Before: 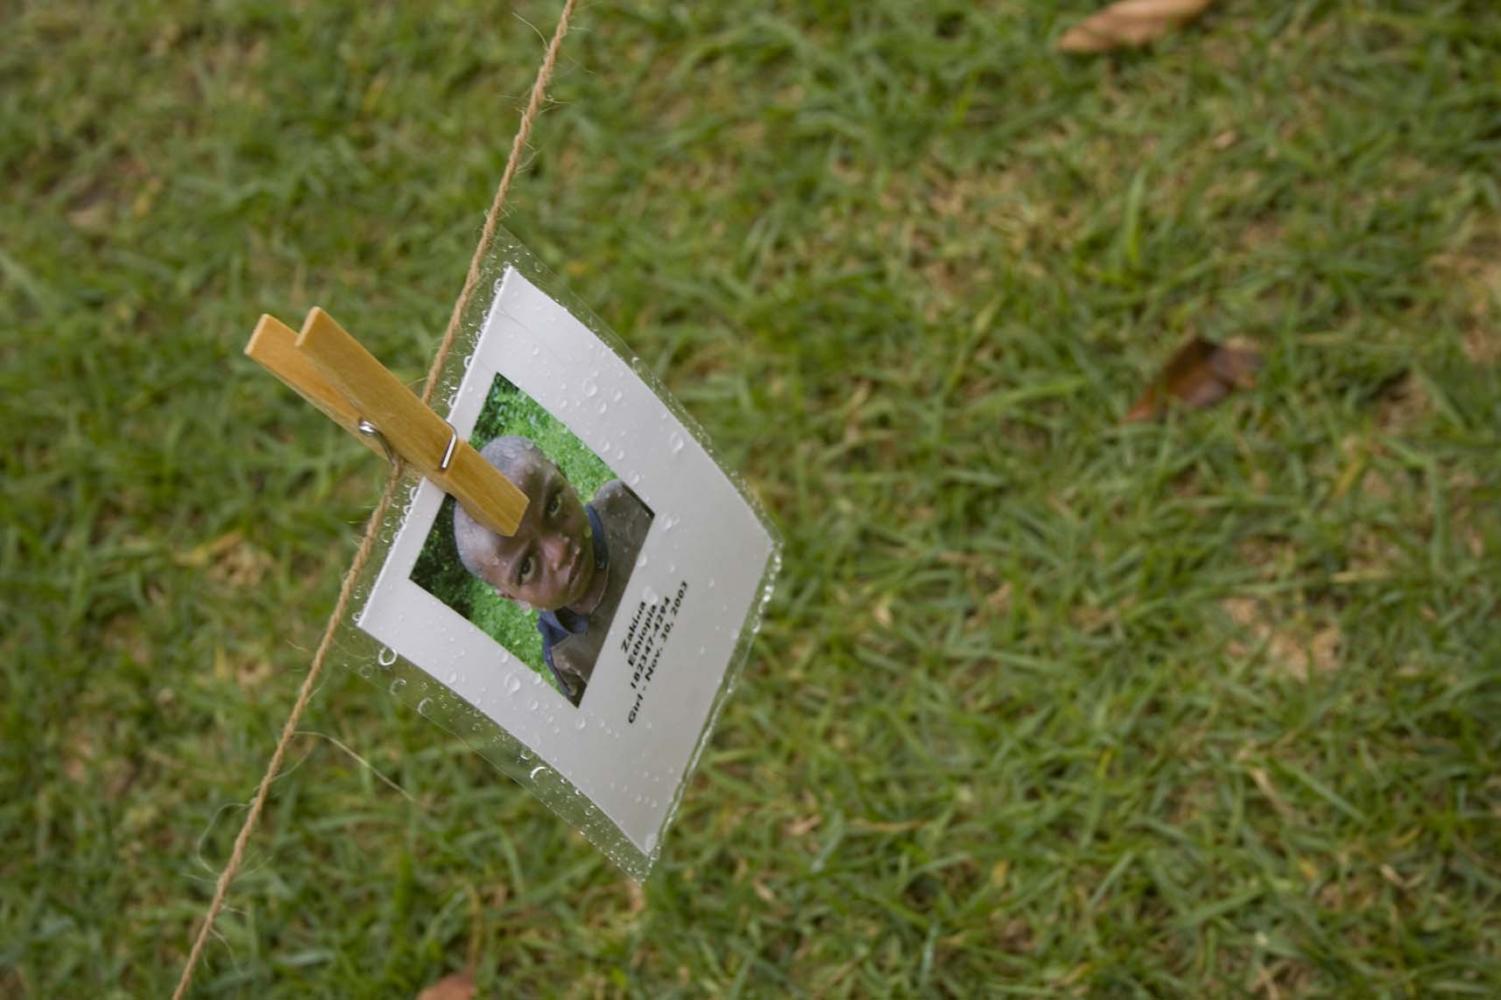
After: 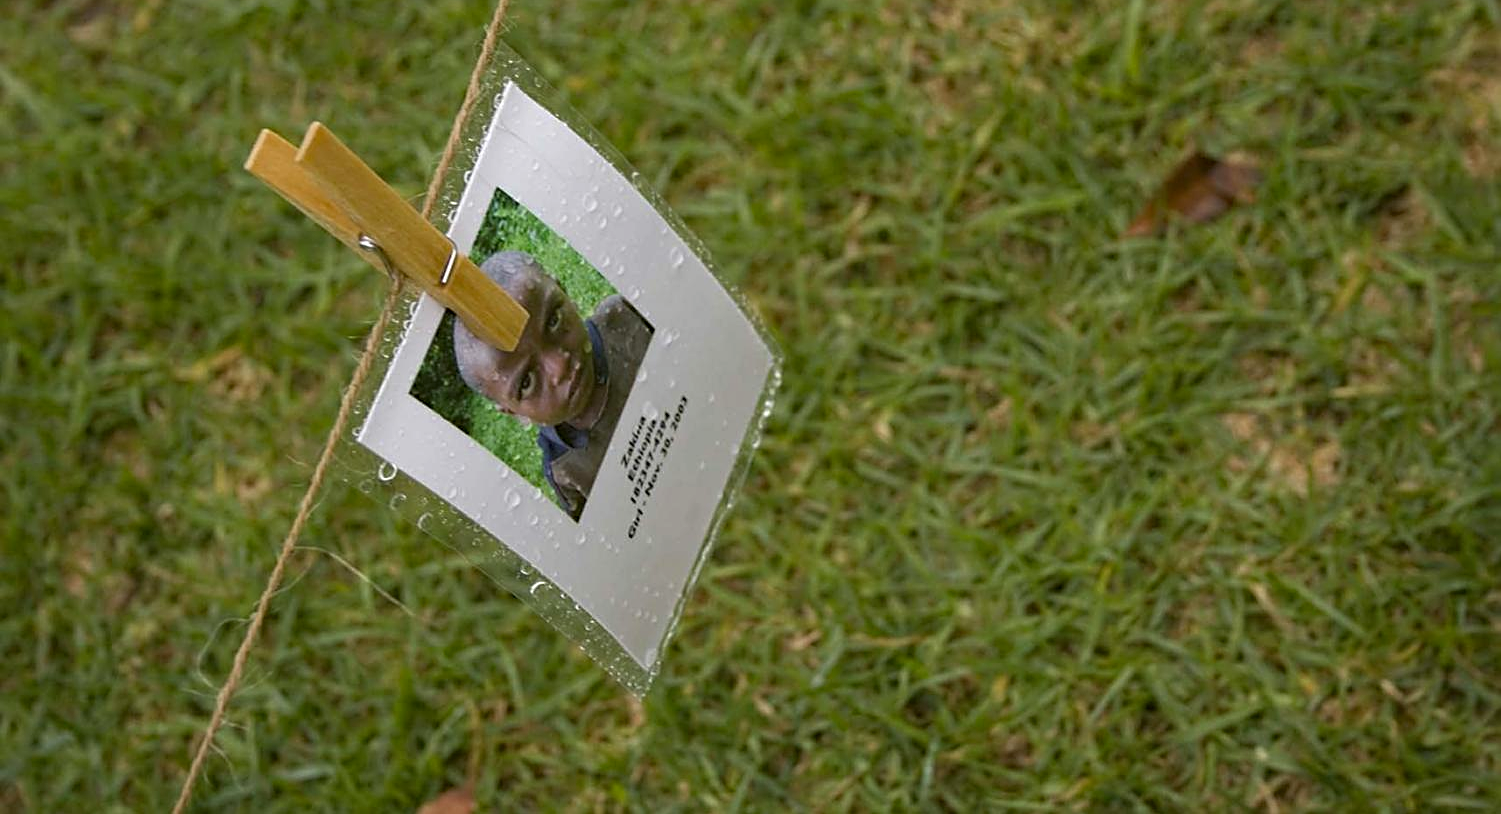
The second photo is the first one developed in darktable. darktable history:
crop and rotate: top 18.507%
haze removal: compatibility mode true, adaptive false
exposure: compensate highlight preservation false
sharpen: amount 0.6
